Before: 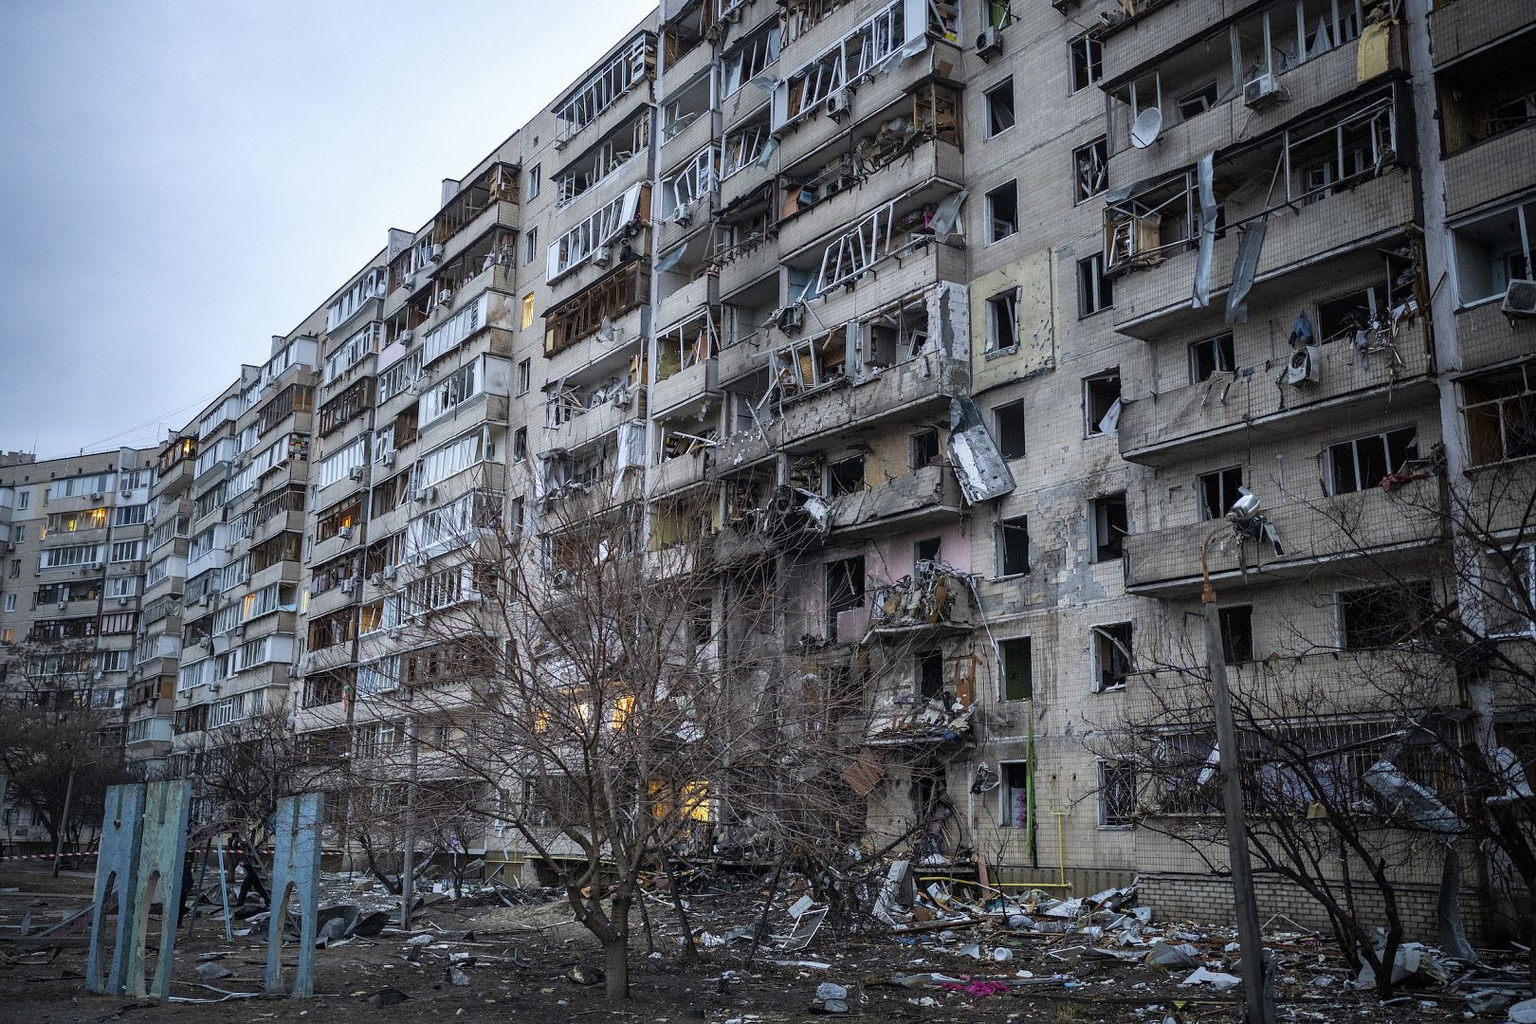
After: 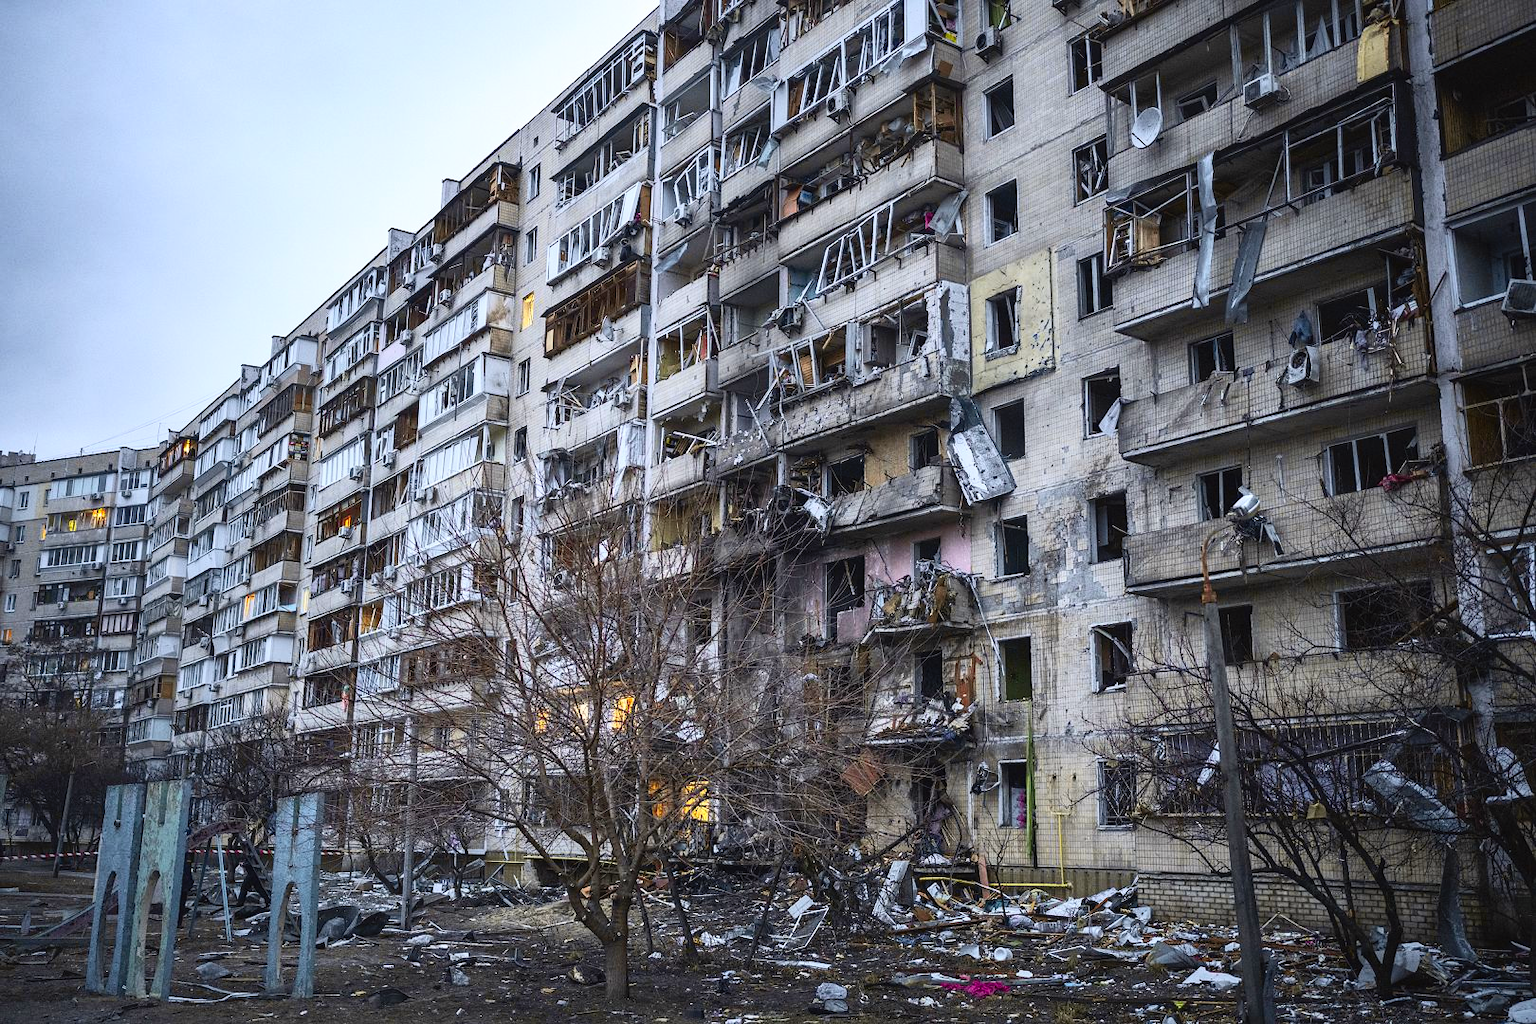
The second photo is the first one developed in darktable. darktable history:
shadows and highlights: shadows 22.7, highlights -48.71, soften with gaussian
contrast brightness saturation: contrast 0.23, brightness 0.1, saturation 0.29
tone curve: curves: ch0 [(0, 0.024) (0.119, 0.146) (0.474, 0.485) (0.718, 0.739) (0.817, 0.839) (1, 0.998)]; ch1 [(0, 0) (0.377, 0.416) (0.439, 0.451) (0.477, 0.485) (0.501, 0.503) (0.538, 0.544) (0.58, 0.613) (0.664, 0.7) (0.783, 0.804) (1, 1)]; ch2 [(0, 0) (0.38, 0.405) (0.463, 0.456) (0.498, 0.497) (0.524, 0.535) (0.578, 0.576) (0.648, 0.665) (1, 1)], color space Lab, independent channels, preserve colors none
